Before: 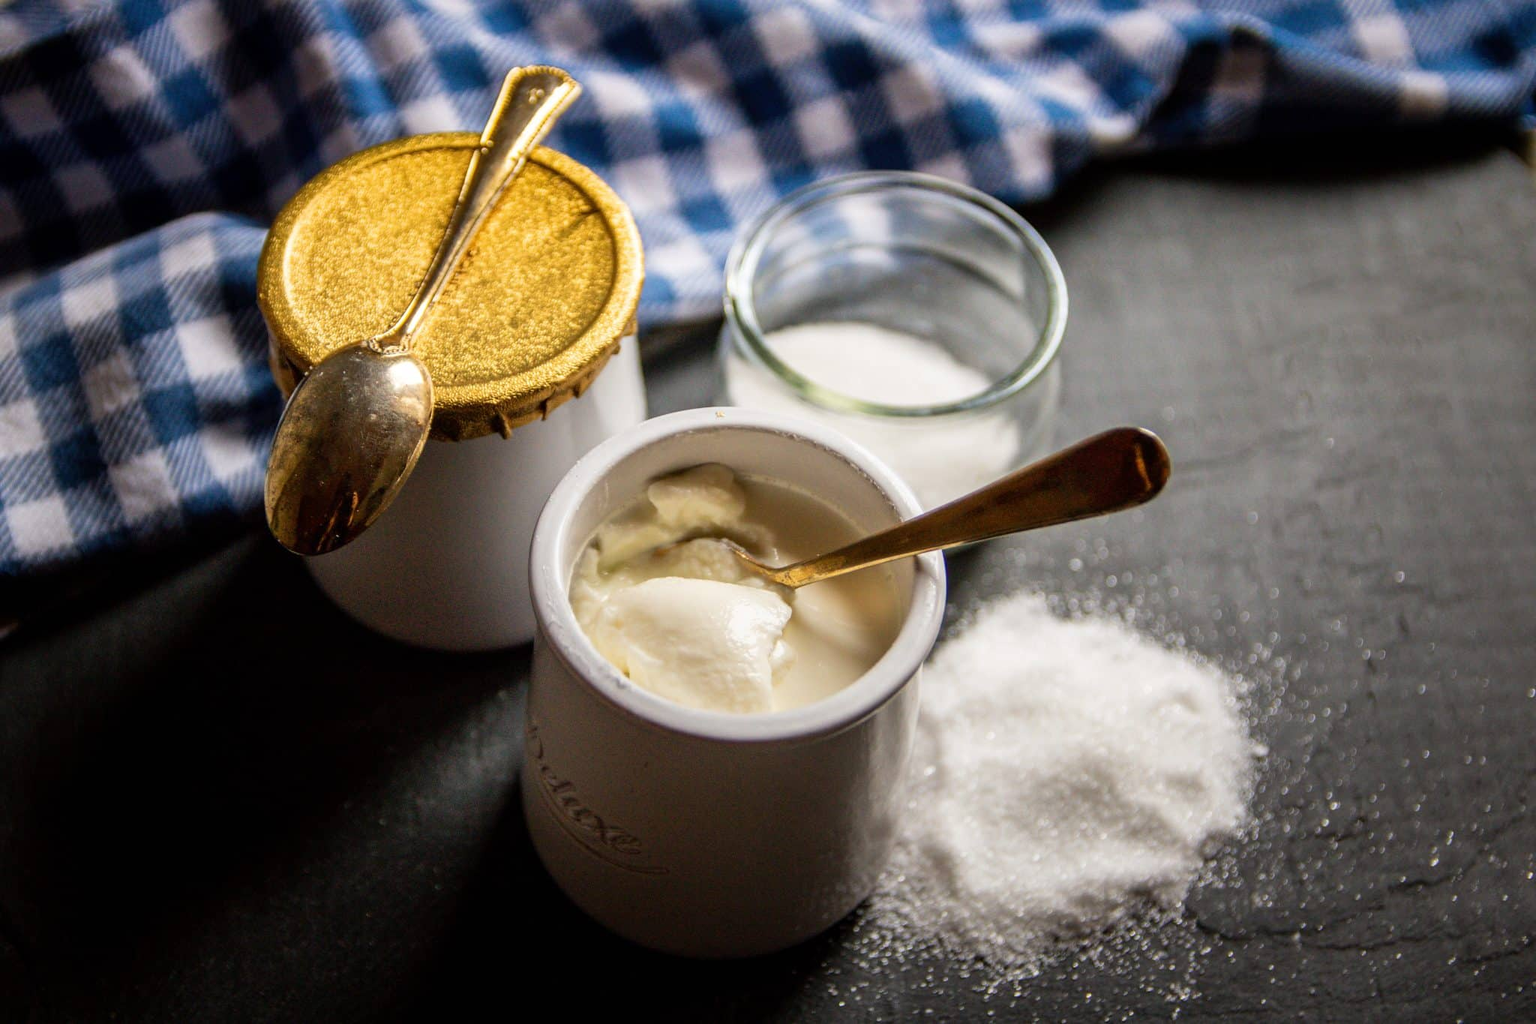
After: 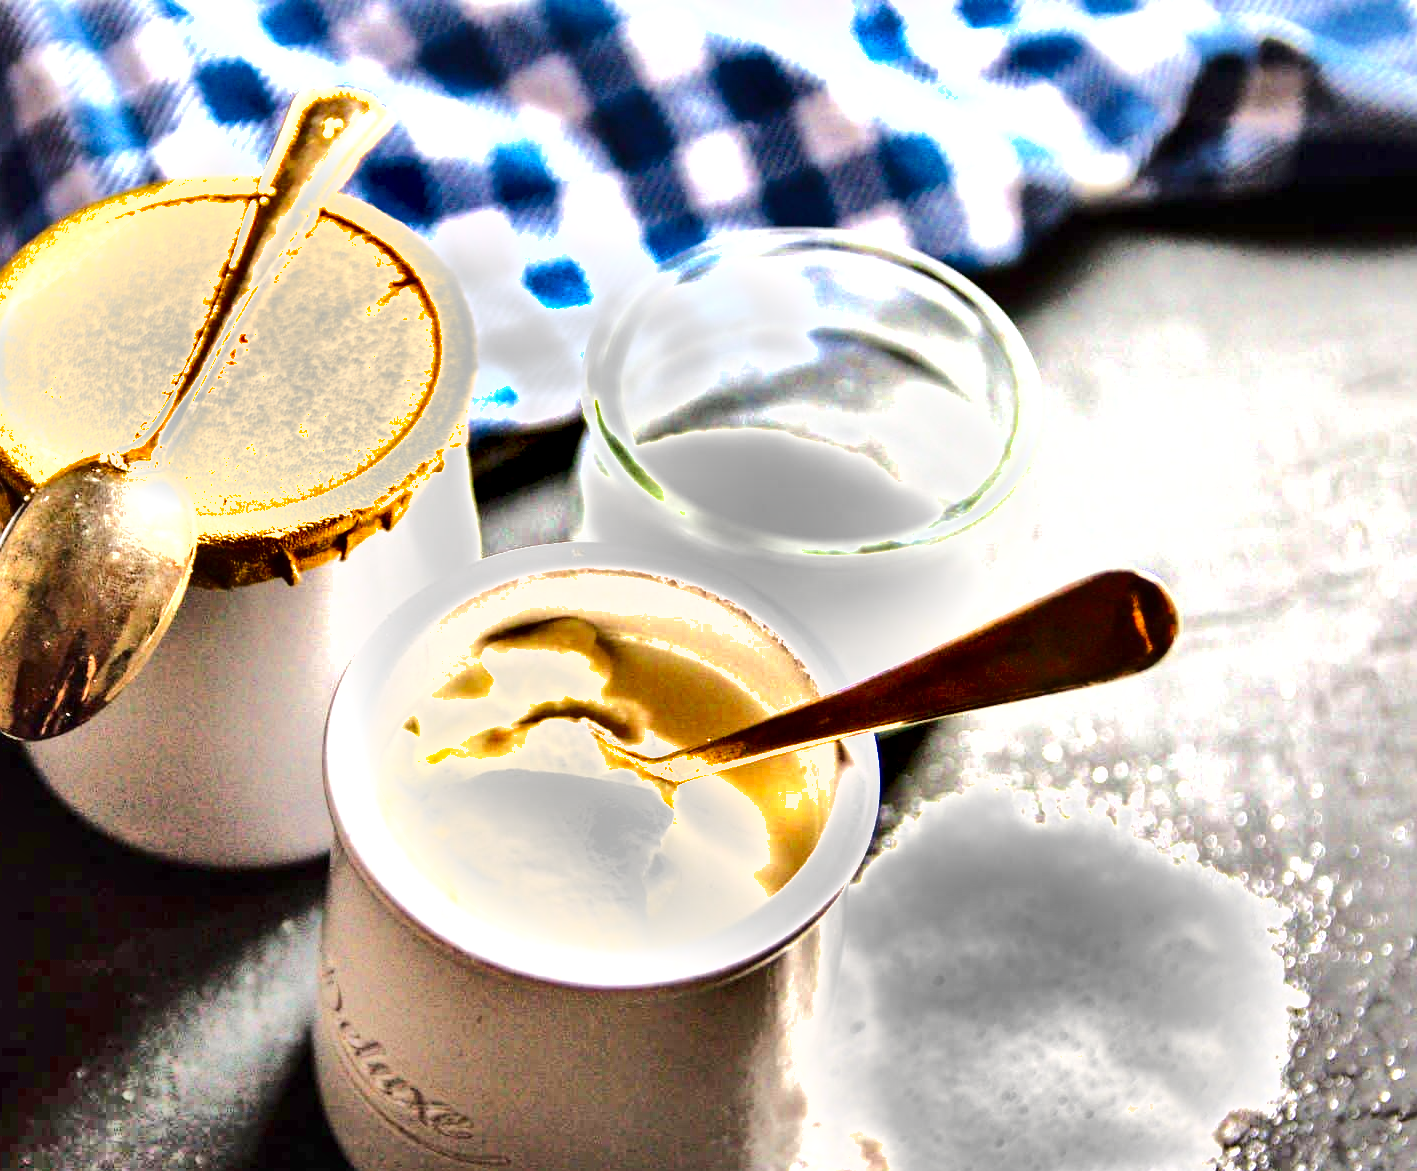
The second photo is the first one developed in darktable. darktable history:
exposure: exposure 1.995 EV, compensate highlight preservation false
shadows and highlights: shadows 74.65, highlights -60.74, soften with gaussian
crop: left 18.69%, right 12.107%, bottom 14.147%
tone equalizer: -7 EV 0.155 EV, -6 EV 0.611 EV, -5 EV 1.16 EV, -4 EV 1.33 EV, -3 EV 1.18 EV, -2 EV 0.6 EV, -1 EV 0.15 EV, edges refinement/feathering 500, mask exposure compensation -1.57 EV, preserve details no
contrast brightness saturation: contrast 0.113, saturation -0.175
